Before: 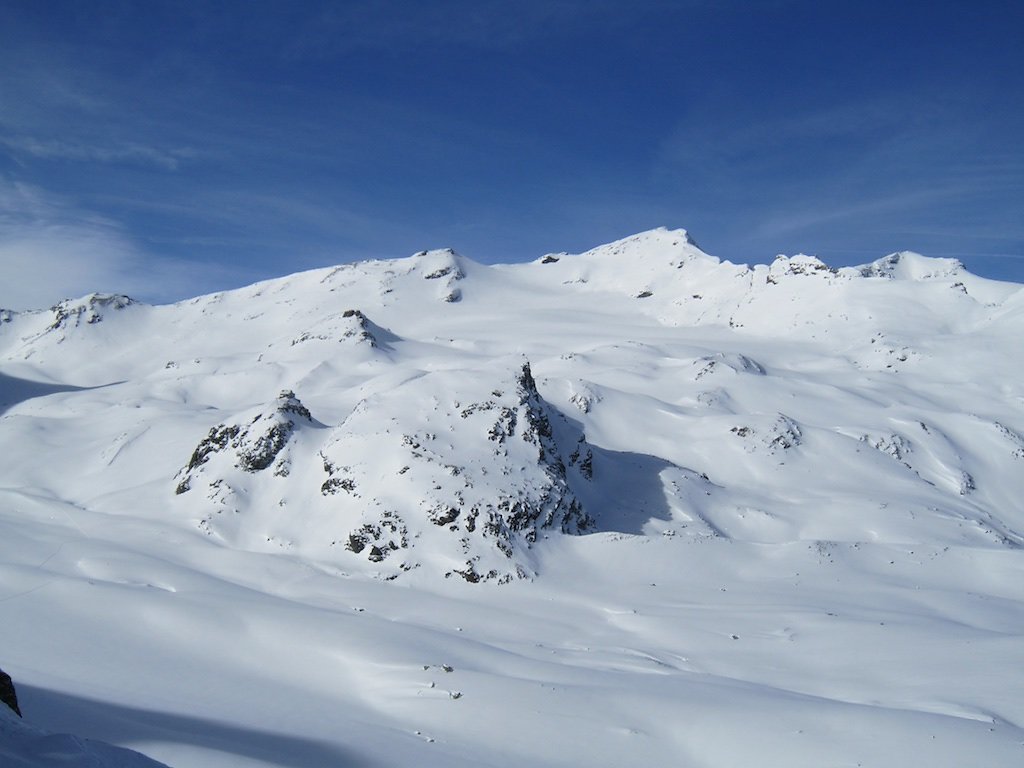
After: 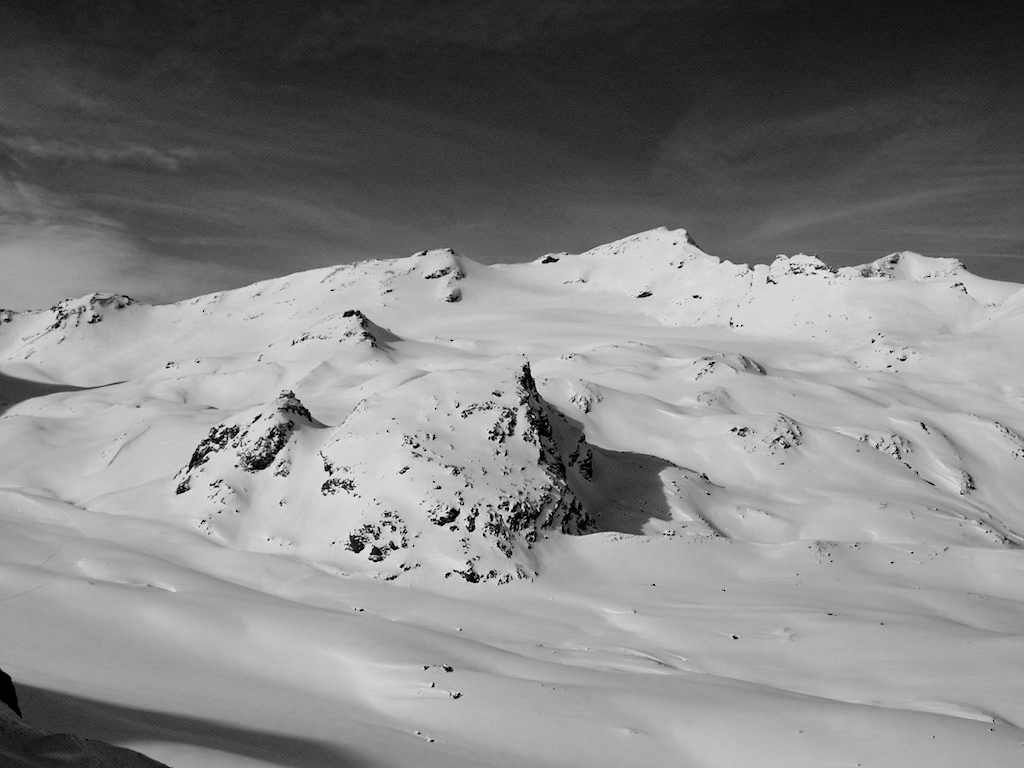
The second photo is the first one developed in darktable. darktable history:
haze removal: strength 0.296, distance 0.254, compatibility mode true, adaptive false
filmic rgb: black relative exposure -5.13 EV, white relative exposure 3.52 EV, hardness 3.19, contrast 1.199, highlights saturation mix -49.89%, preserve chrominance no, color science v4 (2020)
